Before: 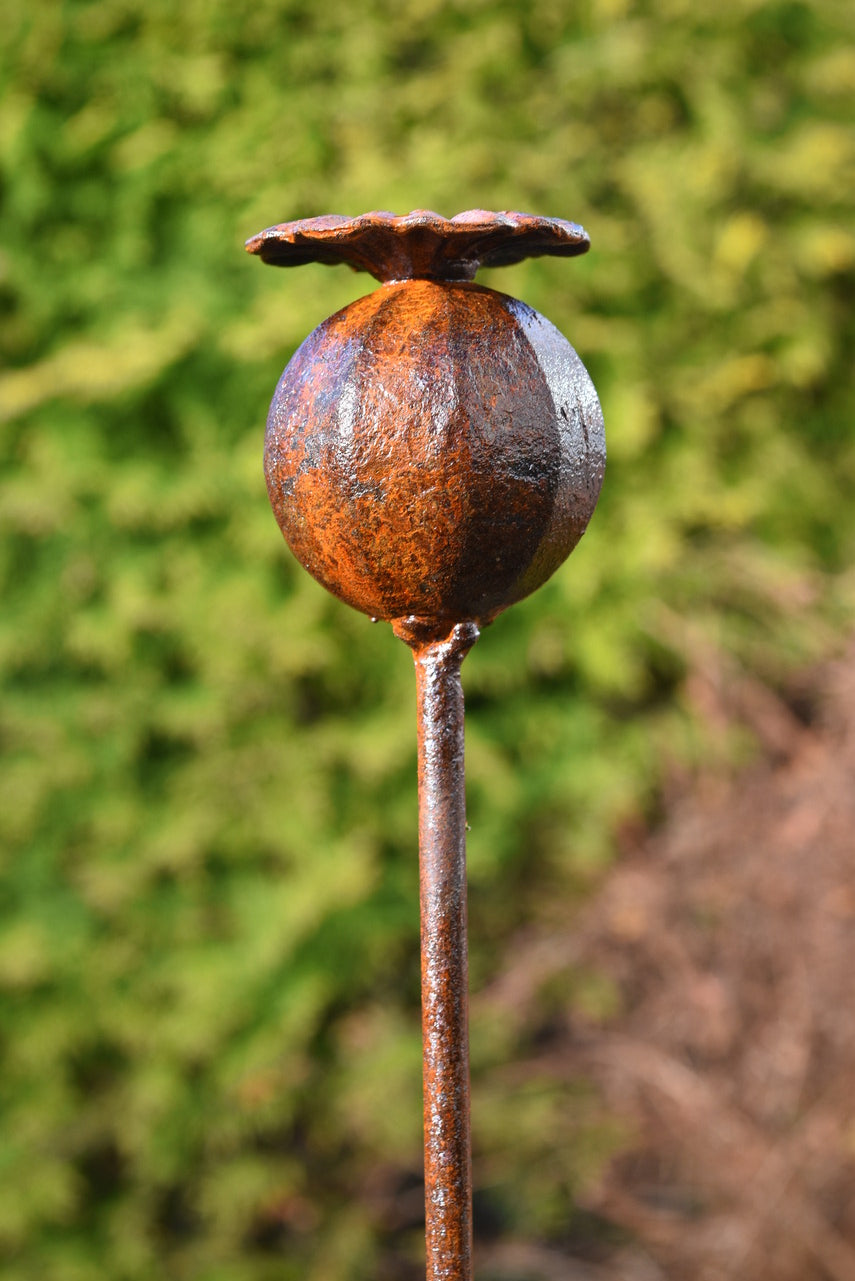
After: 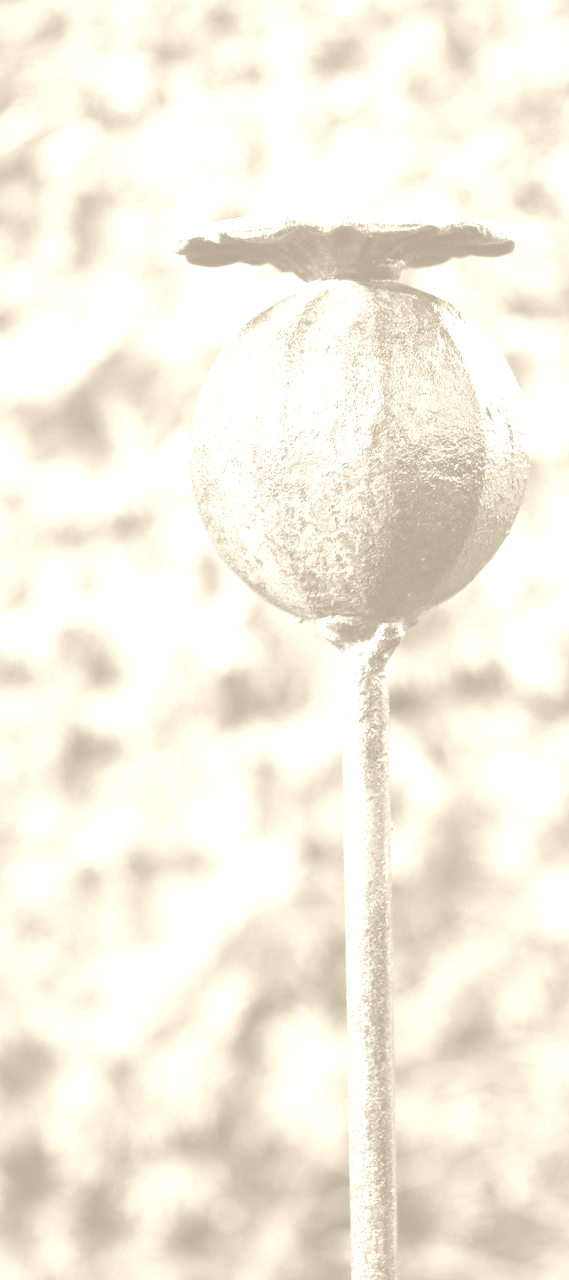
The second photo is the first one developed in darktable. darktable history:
colorize: hue 36°, saturation 71%, lightness 80.79%
exposure: exposure 0.3 EV, compensate highlight preservation false
crop and rotate: left 8.786%, right 24.548%
contrast brightness saturation: contrast 0.24, brightness 0.09
